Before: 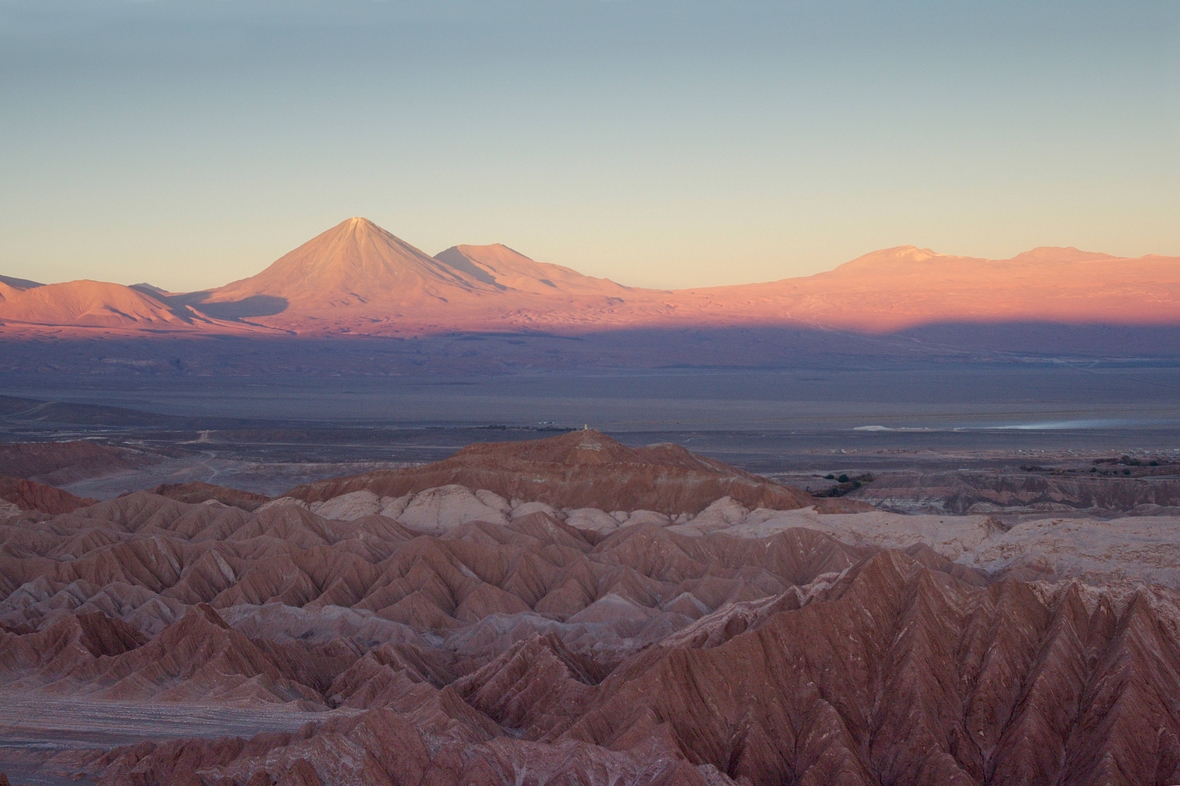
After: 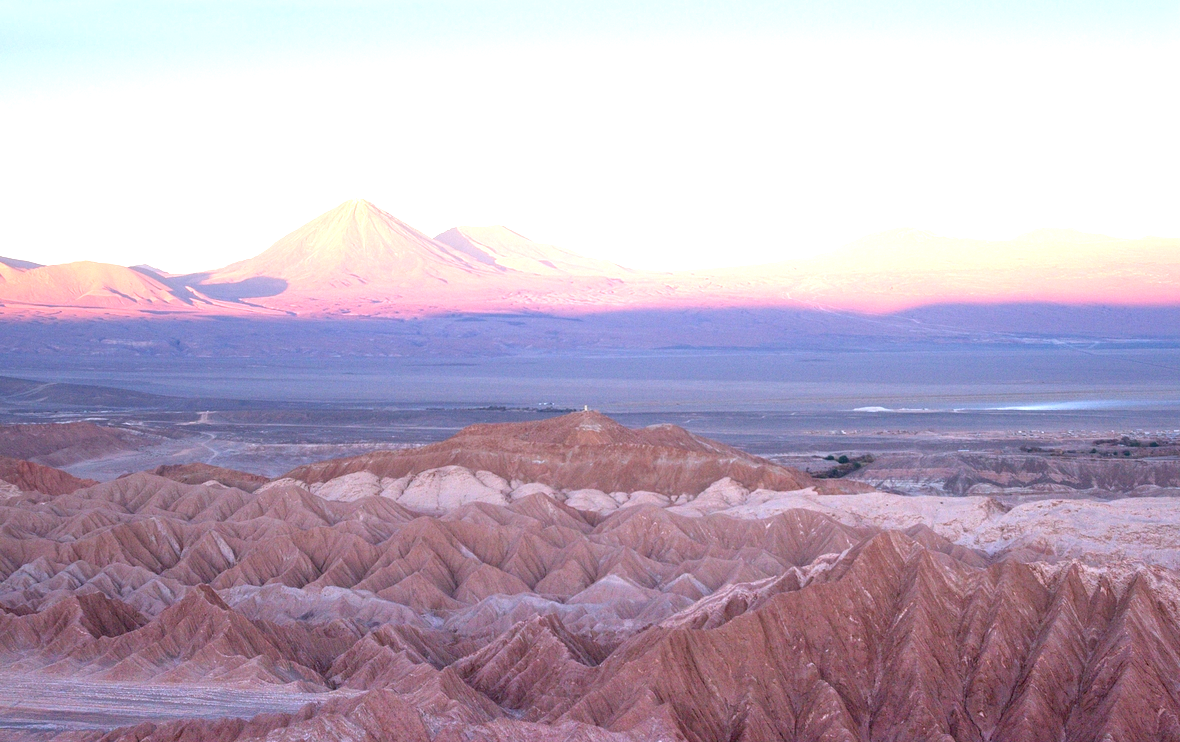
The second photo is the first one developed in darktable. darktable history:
exposure: black level correction 0, exposure 1.2 EV, compensate exposure bias true, compensate highlight preservation false
crop and rotate: top 2.479%, bottom 3.018%
white balance: red 1.004, blue 1.096
